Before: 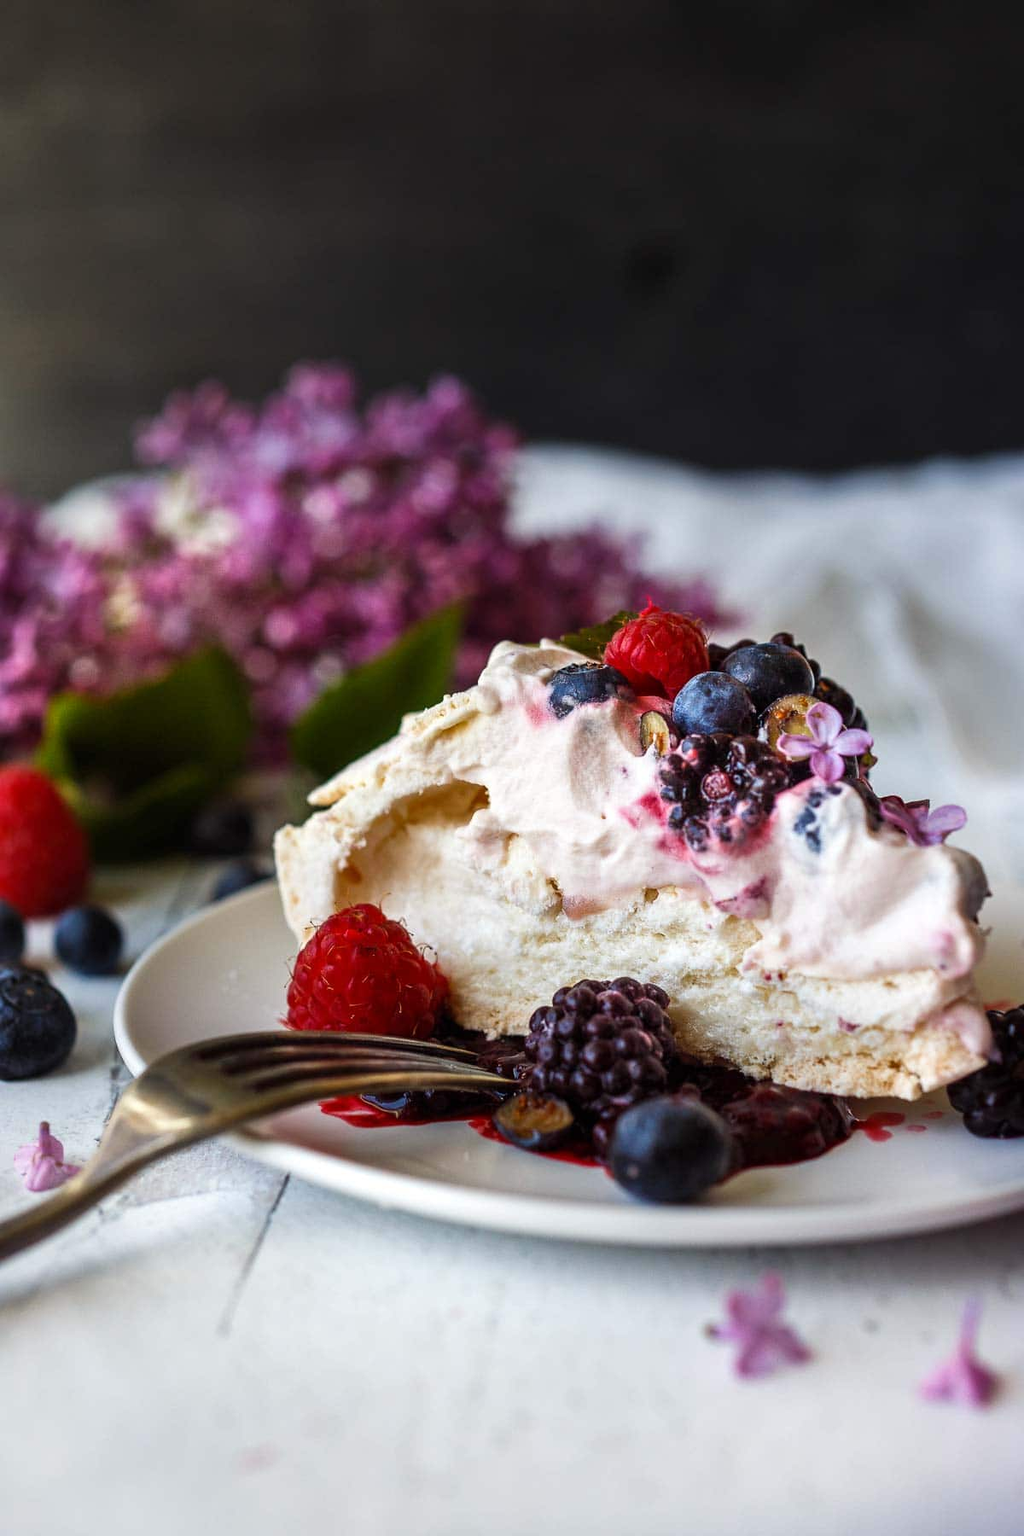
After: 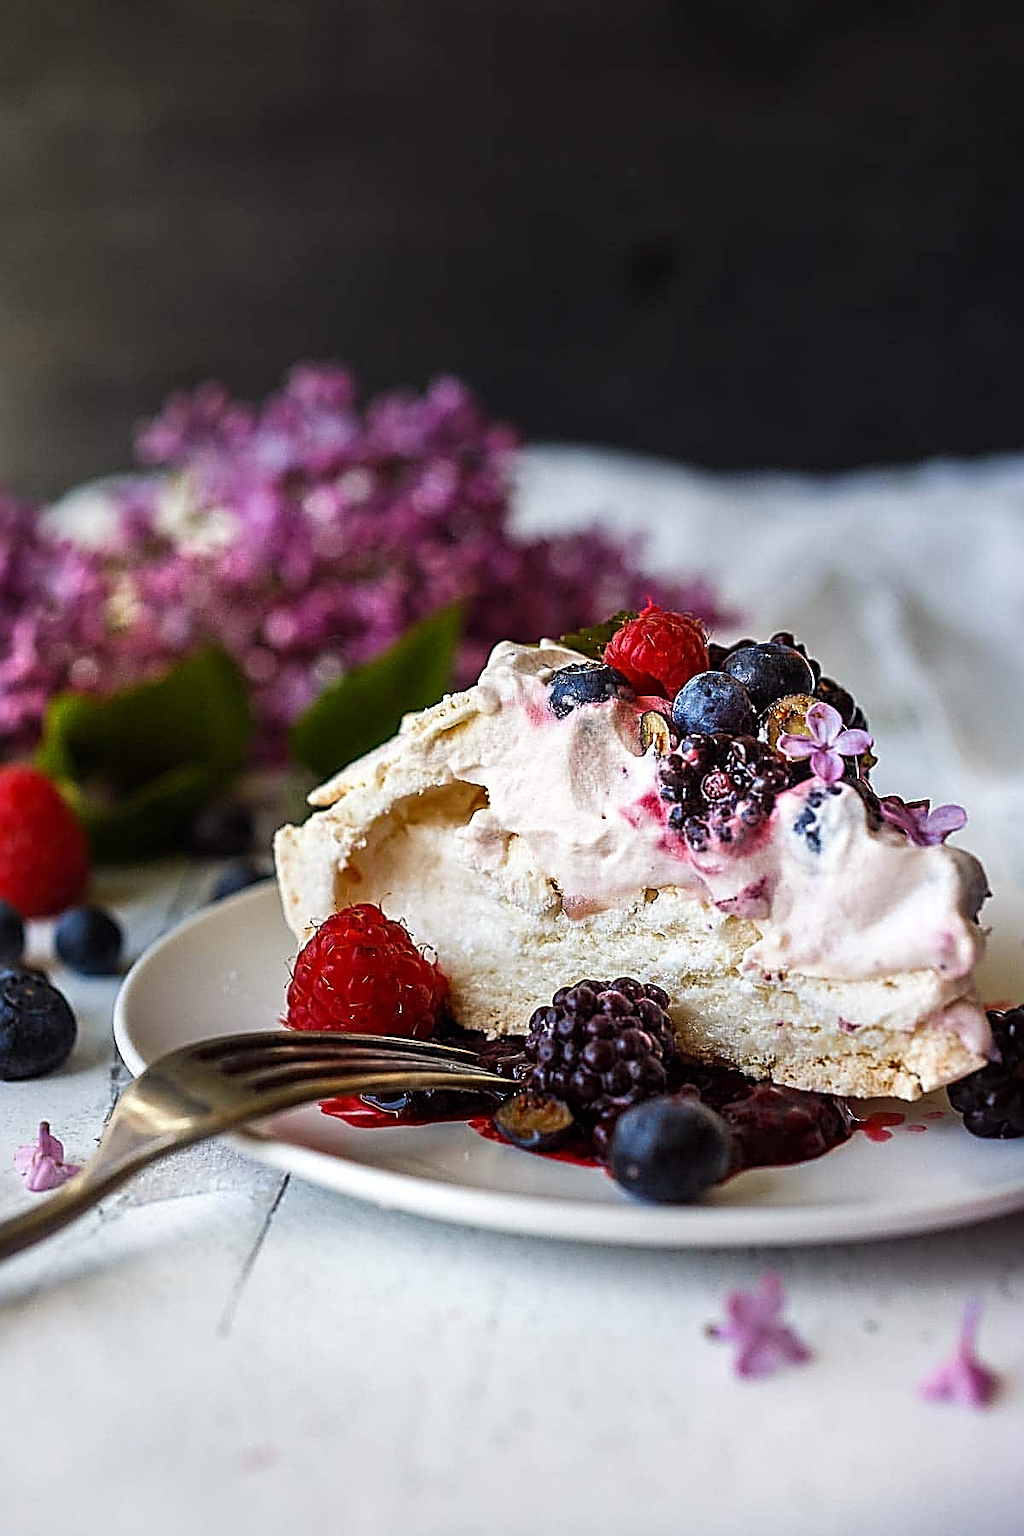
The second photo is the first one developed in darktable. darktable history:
sharpen: amount 1.865
